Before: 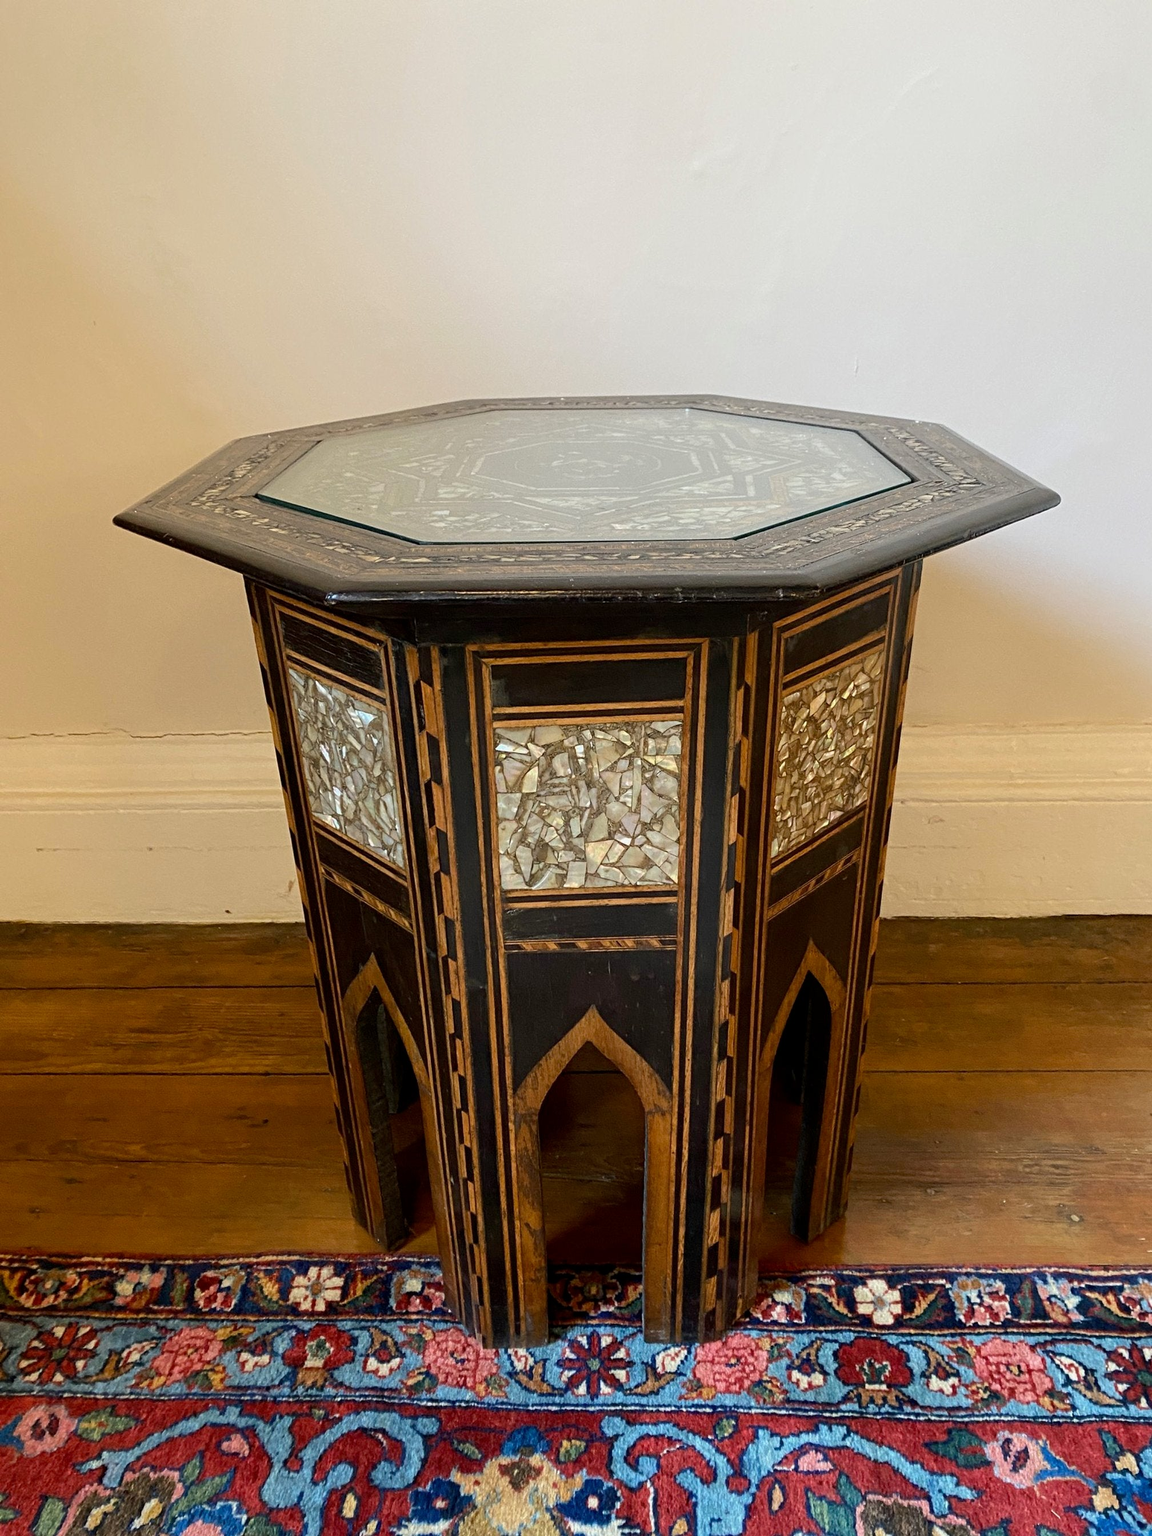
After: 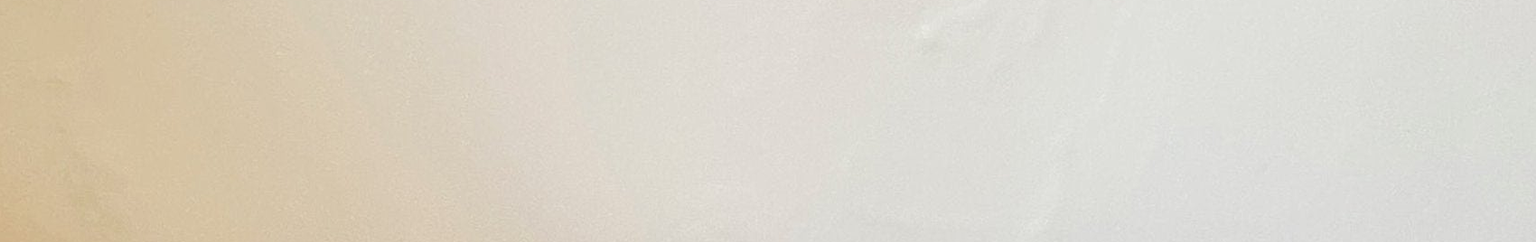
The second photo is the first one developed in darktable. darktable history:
local contrast: on, module defaults
crop and rotate: left 9.644%, top 9.491%, right 6.021%, bottom 80.509%
